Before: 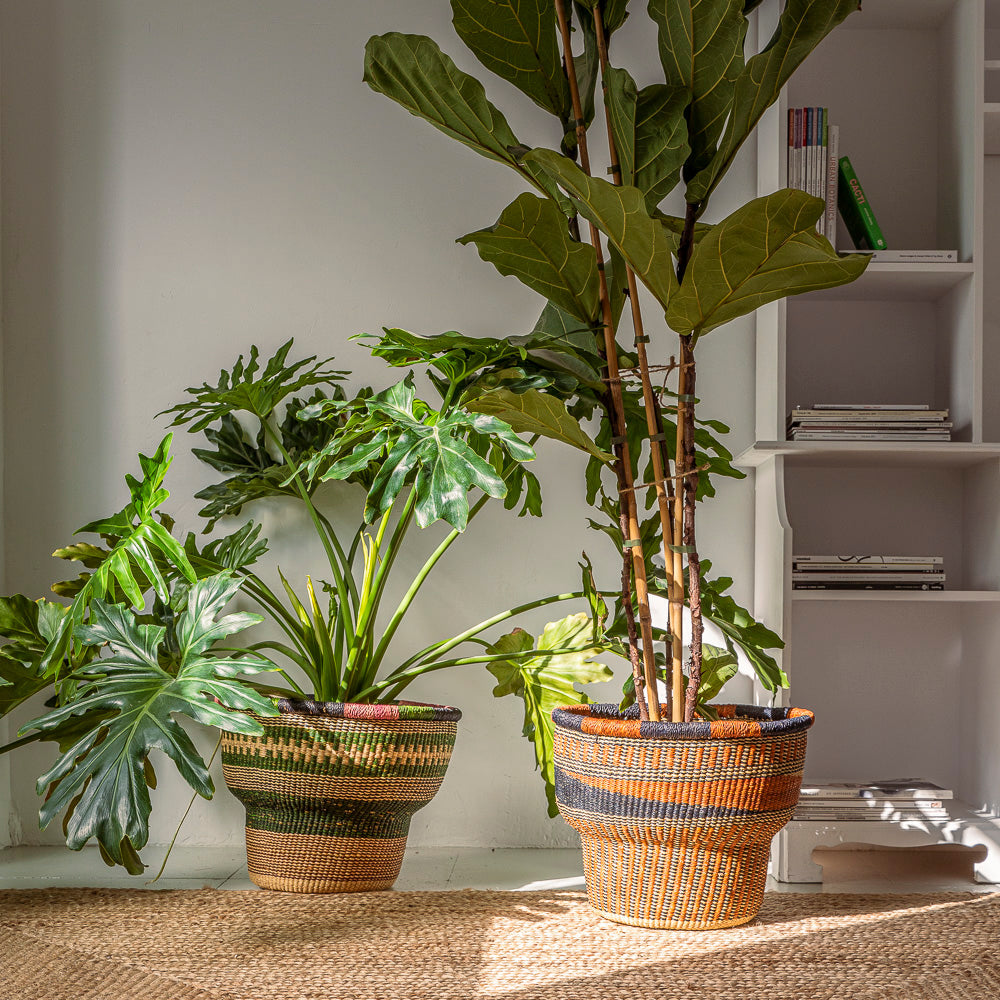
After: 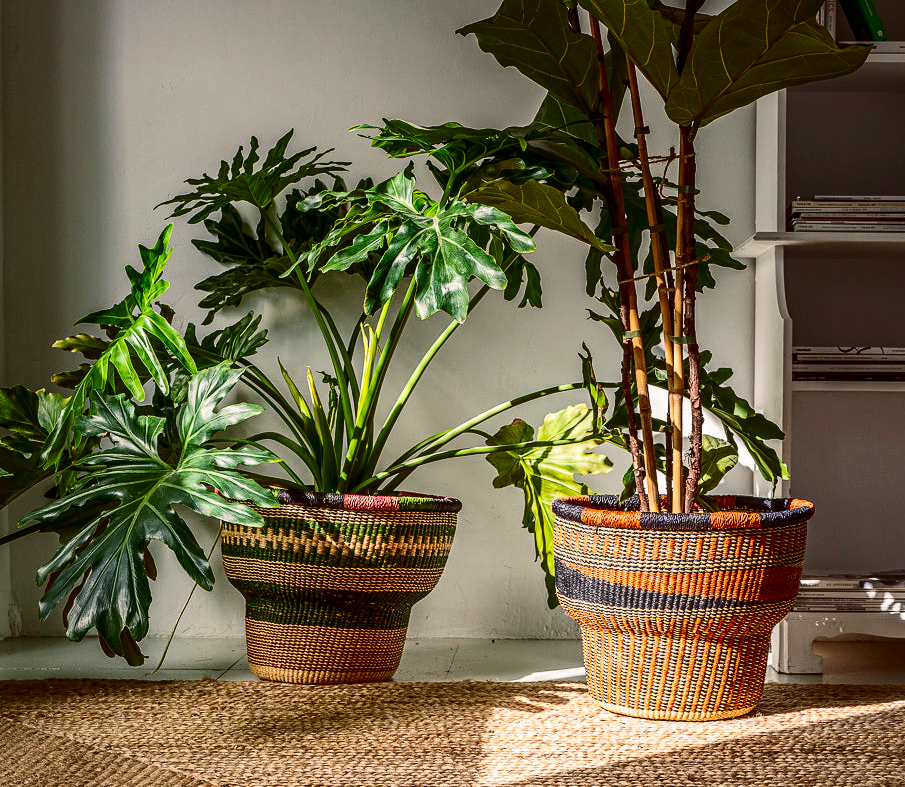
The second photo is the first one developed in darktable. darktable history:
rotate and perspective: crop left 0, crop top 0
contrast brightness saturation: contrast 0.24, brightness -0.24, saturation 0.14
shadows and highlights: radius 331.84, shadows 53.55, highlights -100, compress 94.63%, highlights color adjustment 73.23%, soften with gaussian
crop: top 20.916%, right 9.437%, bottom 0.316%
